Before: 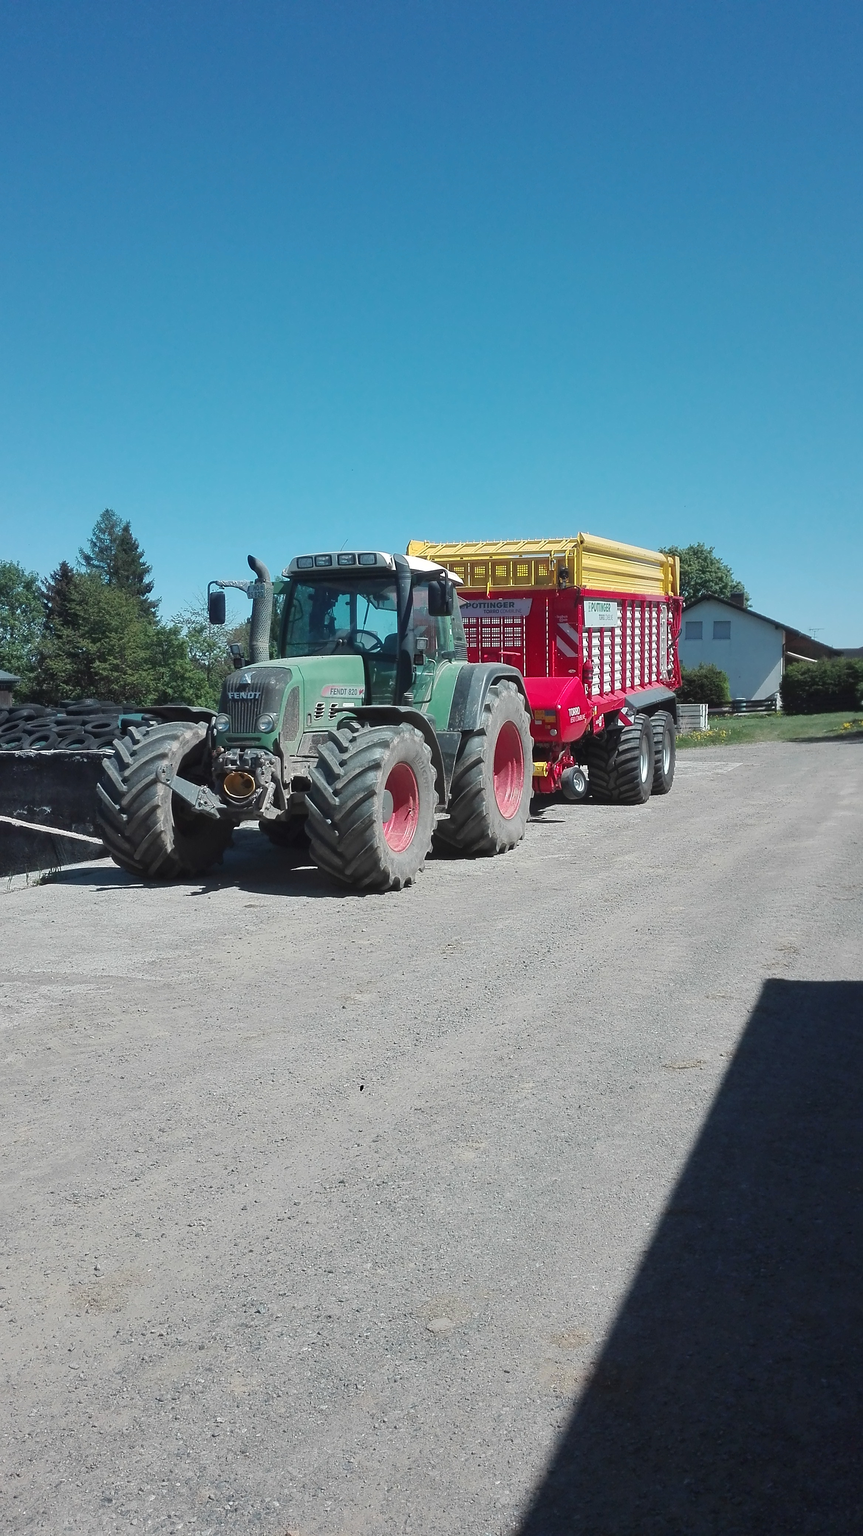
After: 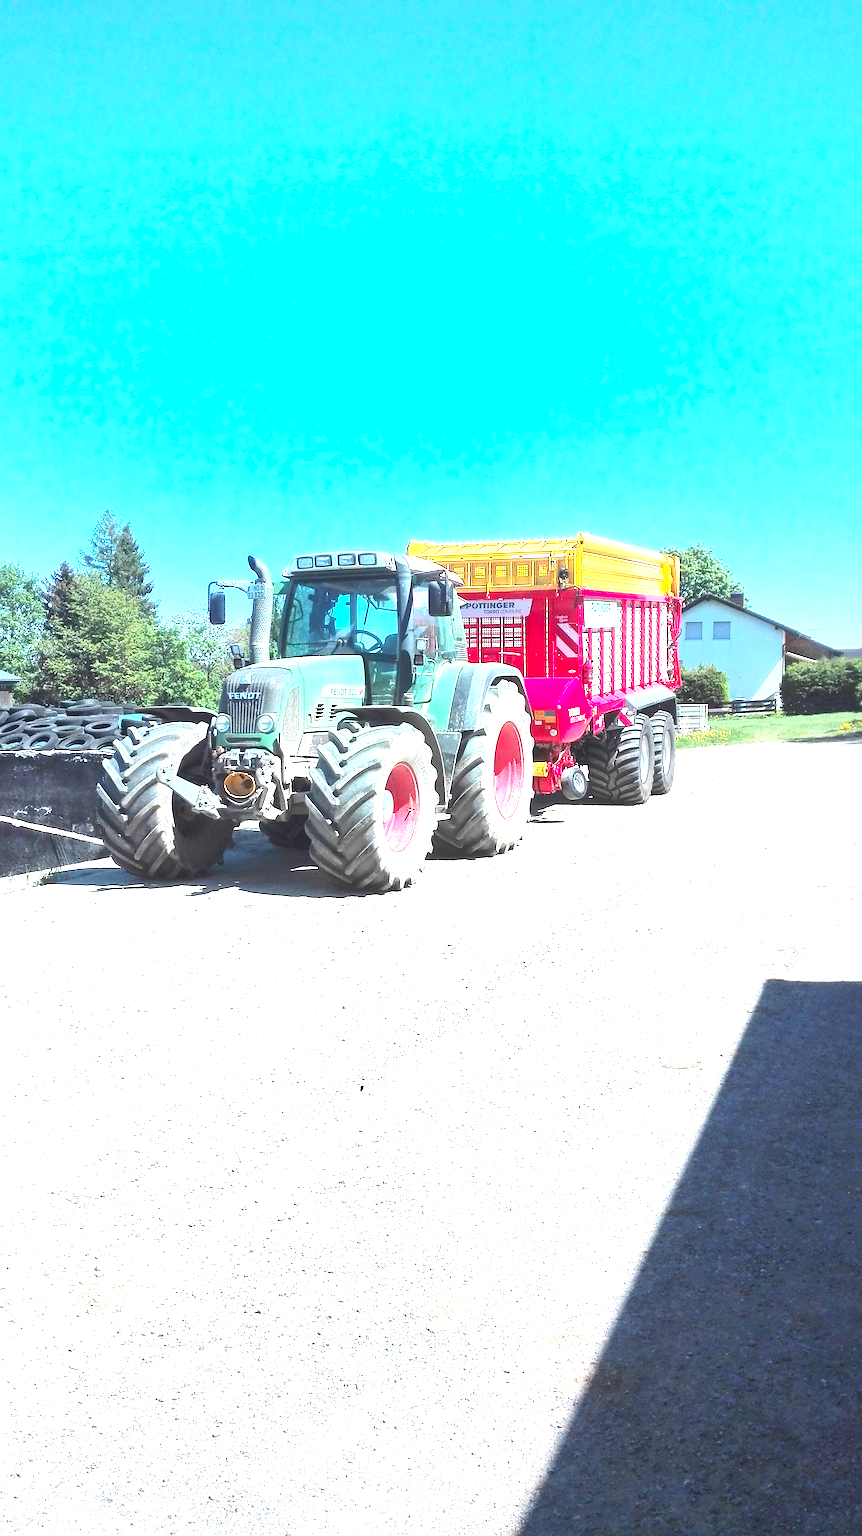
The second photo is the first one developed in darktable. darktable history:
contrast brightness saturation: contrast 0.204, brightness 0.162, saturation 0.224
local contrast: mode bilateral grid, contrast 20, coarseness 50, detail 119%, midtone range 0.2
exposure: exposure 2 EV, compensate highlight preservation false
sharpen: on, module defaults
